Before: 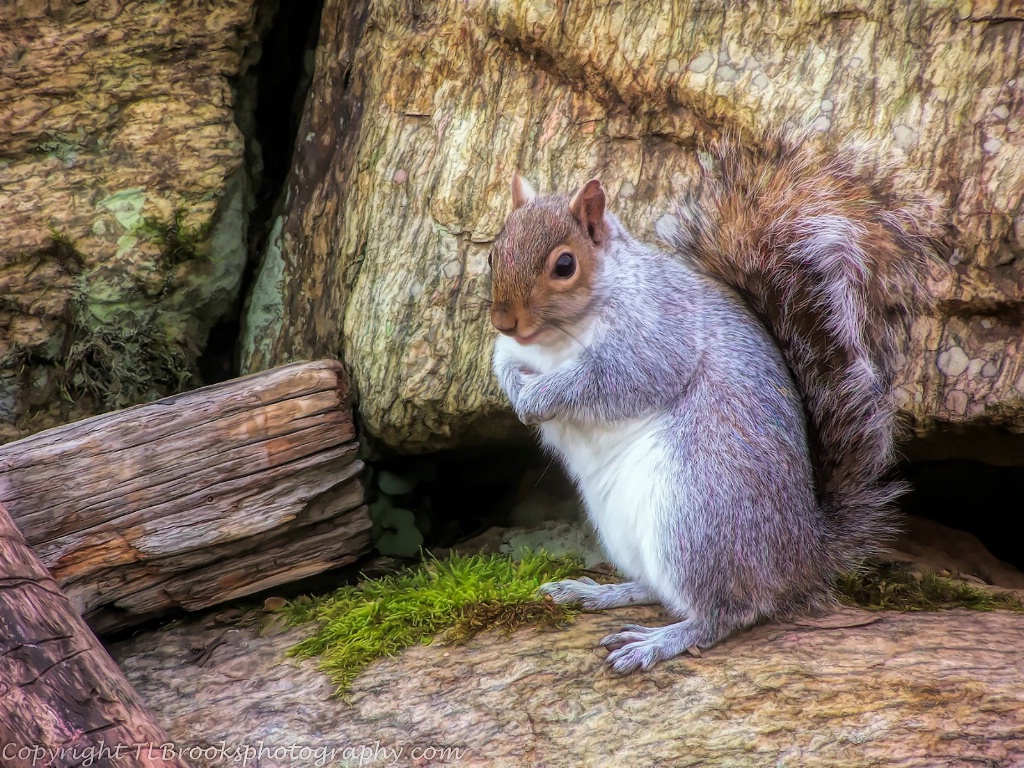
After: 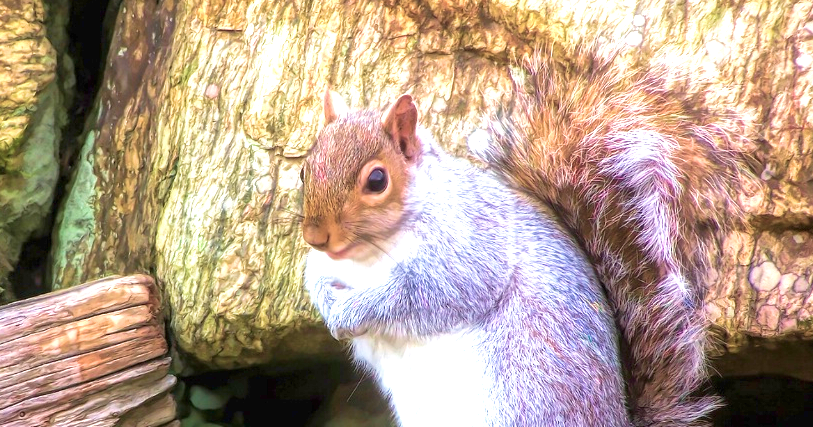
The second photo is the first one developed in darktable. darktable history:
tone equalizer: -8 EV 1 EV, -7 EV 1 EV, -6 EV 1 EV, -5 EV 1 EV, -4 EV 1 EV, -3 EV 0.75 EV, -2 EV 0.5 EV, -1 EV 0.25 EV
exposure: black level correction 0, exposure 1.1 EV, compensate highlight preservation false
crop: left 18.38%, top 11.092%, right 2.134%, bottom 33.217%
velvia: strength 45%
